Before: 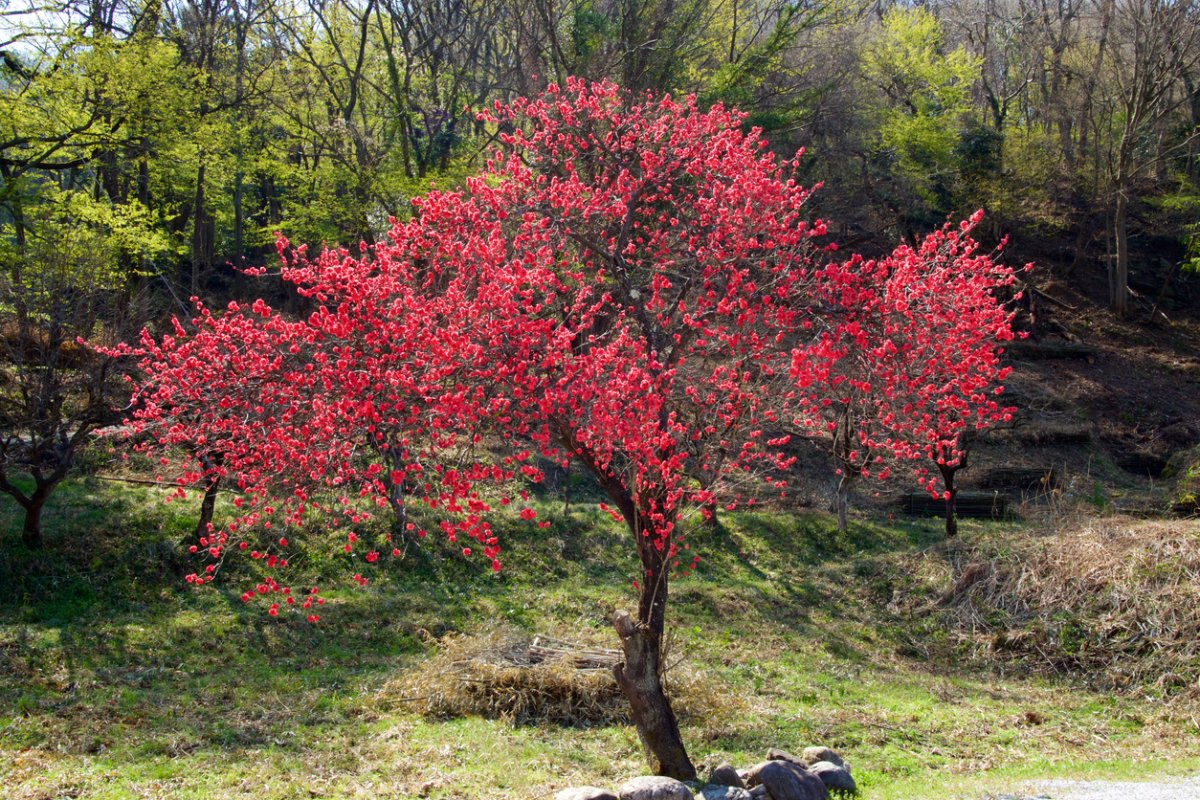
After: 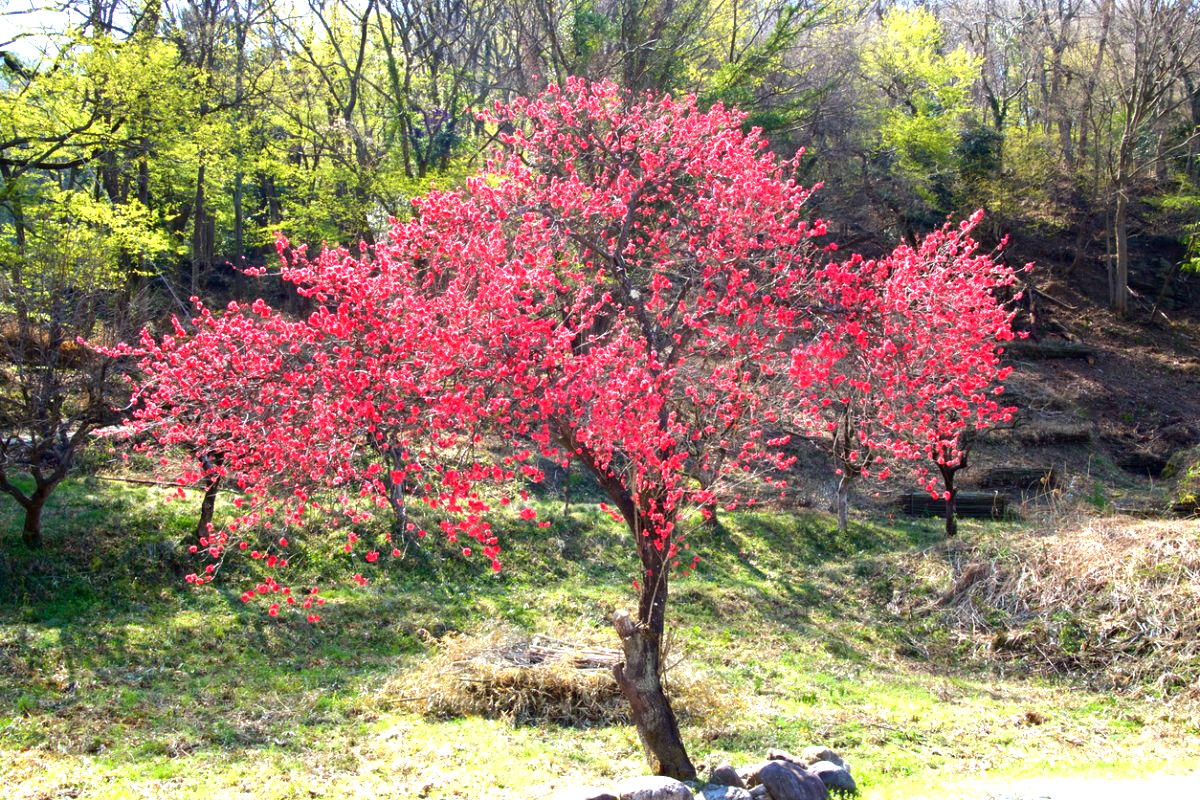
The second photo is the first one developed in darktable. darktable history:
white balance: red 0.984, blue 1.059
exposure: exposure 1.16 EV, compensate exposure bias true, compensate highlight preservation false
